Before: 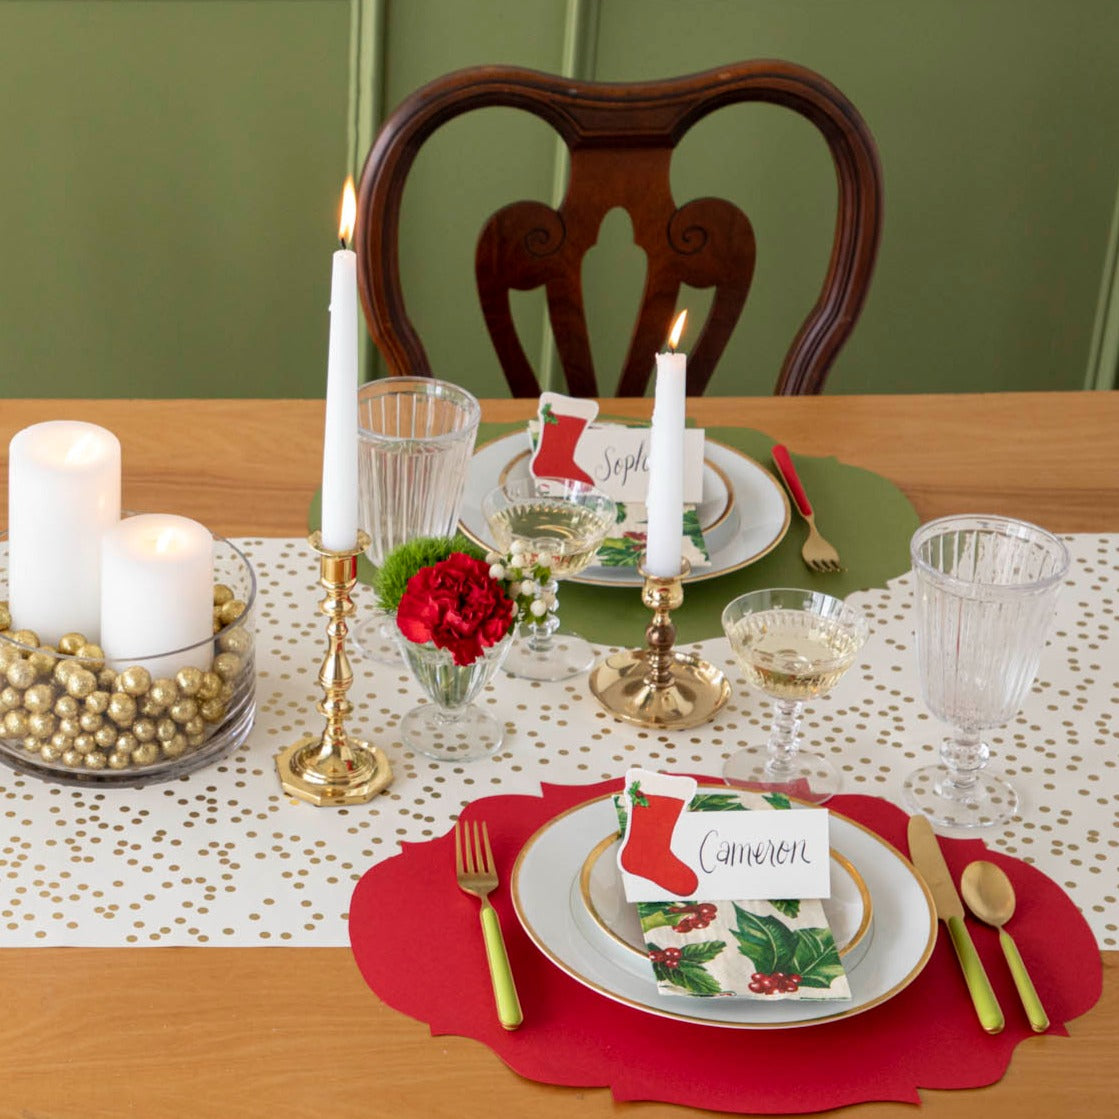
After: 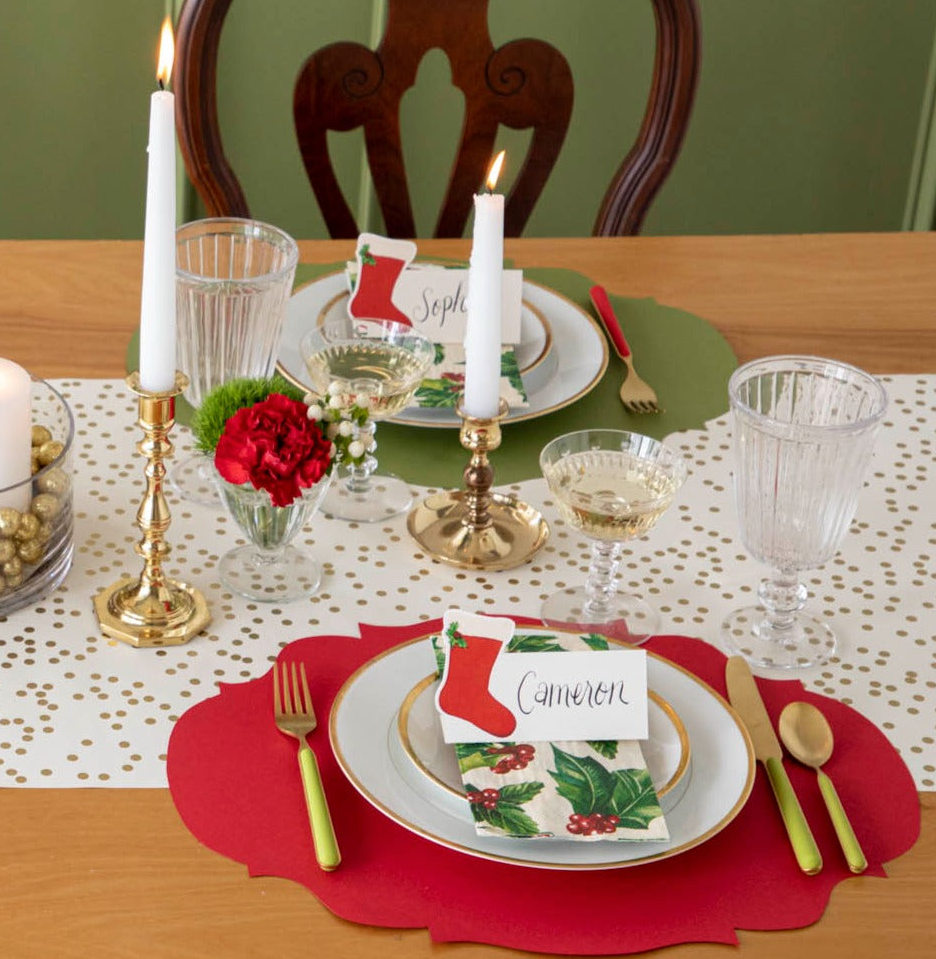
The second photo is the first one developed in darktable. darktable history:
color calibration: illuminant same as pipeline (D50), adaptation none (bypass), x 0.333, y 0.334, temperature 5018.59 K
crop: left 16.353%, top 14.242%
